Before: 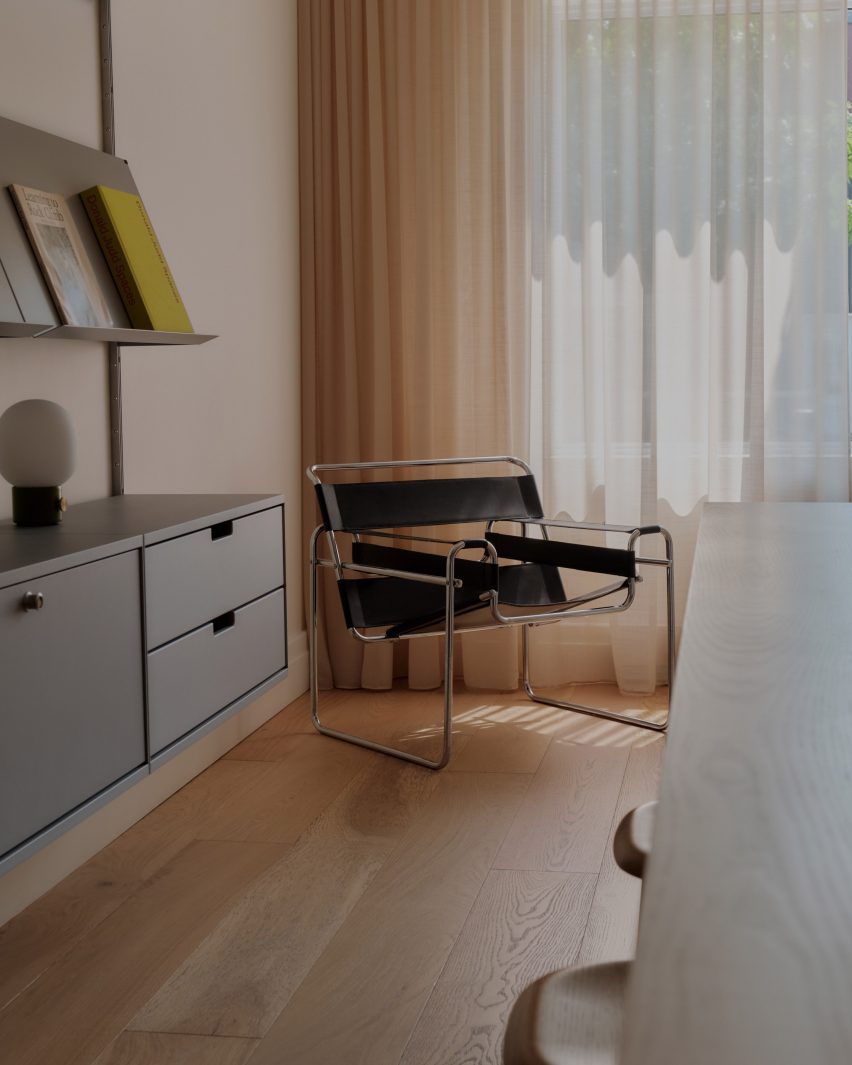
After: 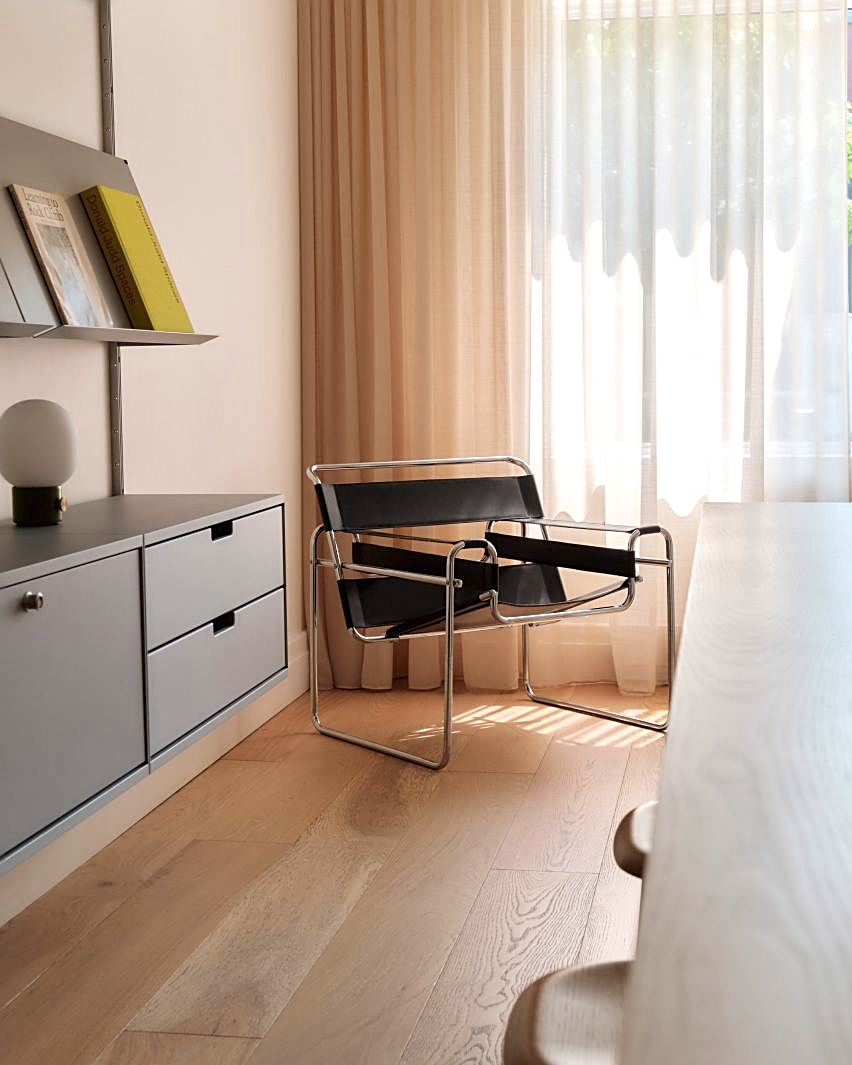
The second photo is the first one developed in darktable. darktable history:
sharpen: on, module defaults
exposure: exposure 1.162 EV, compensate highlight preservation false
